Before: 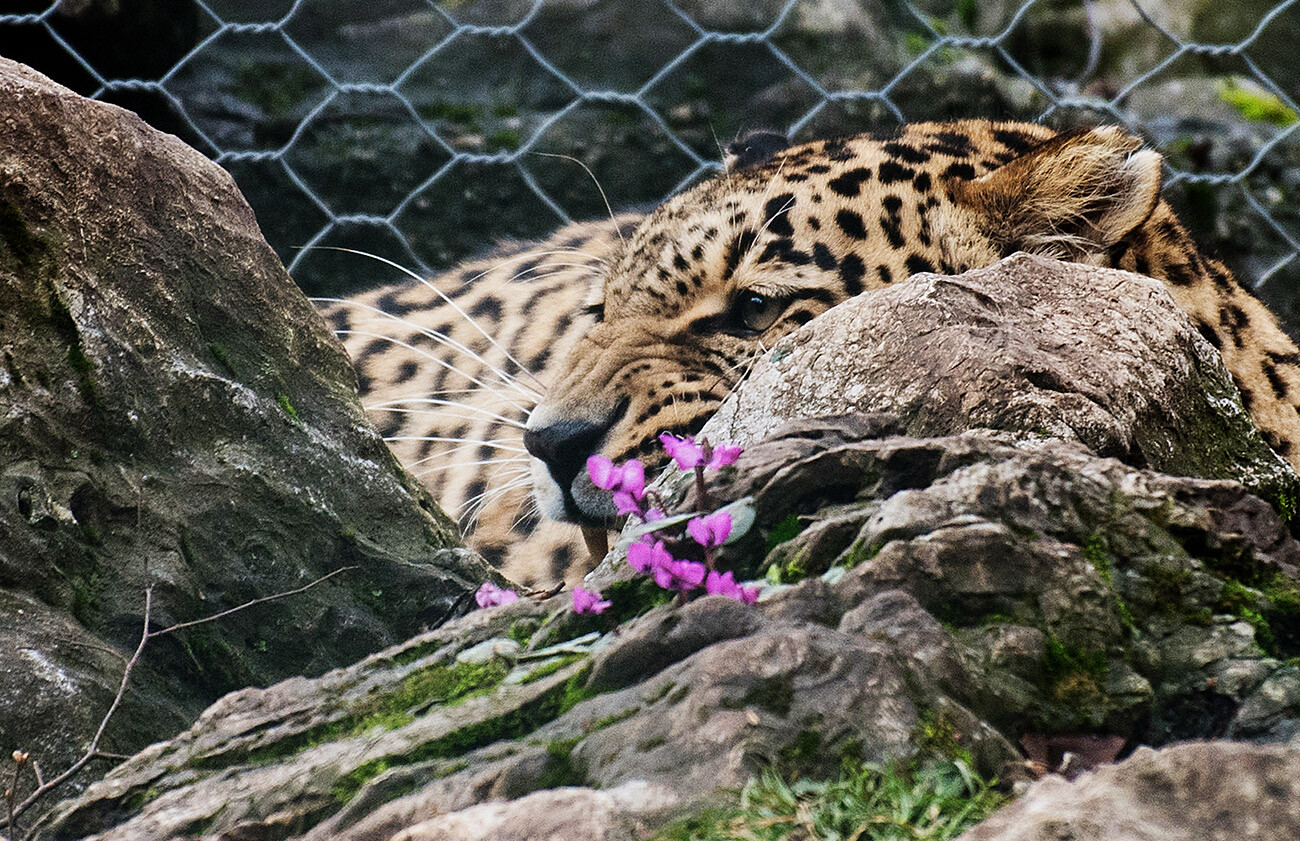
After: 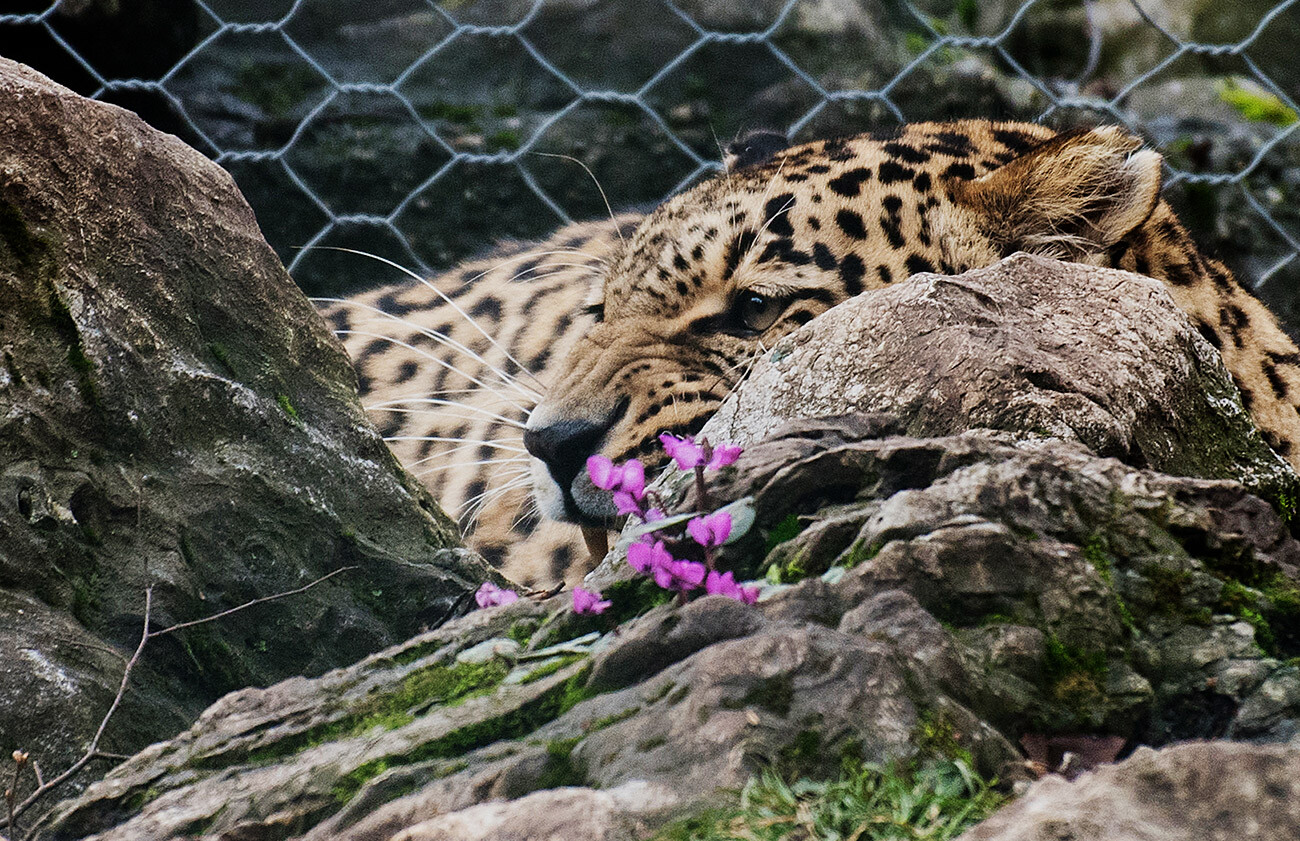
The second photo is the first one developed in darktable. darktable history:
exposure: exposure -0.171 EV, compensate highlight preservation false
